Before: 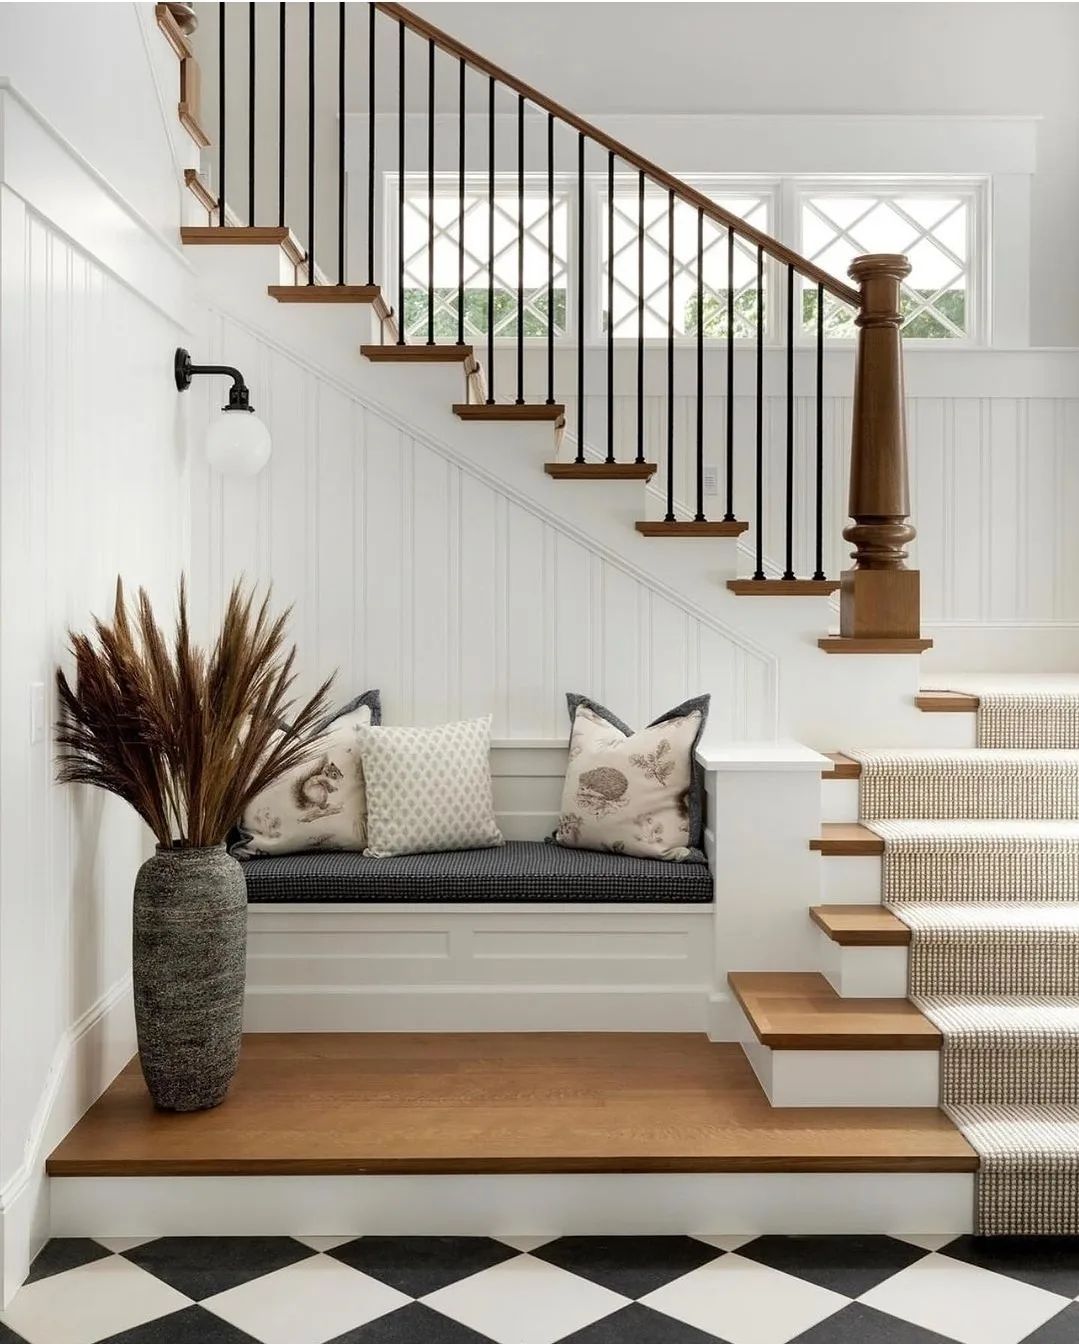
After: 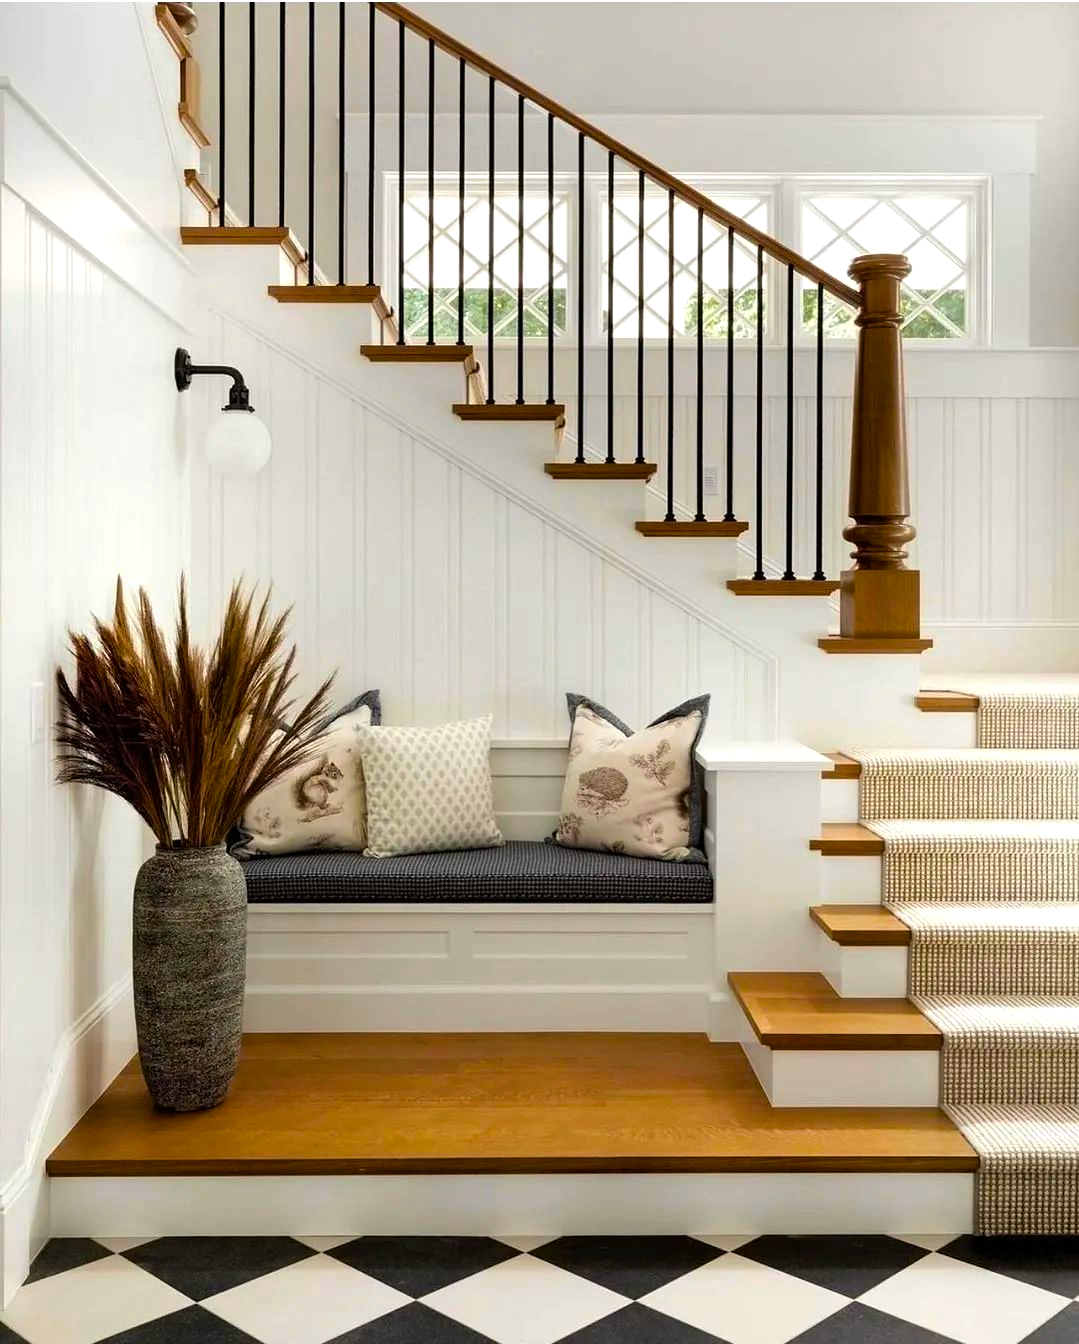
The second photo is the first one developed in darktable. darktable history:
color balance rgb: power › chroma 0.232%, power › hue 61.07°, linear chroma grading › global chroma 8.913%, perceptual saturation grading › global saturation 25.653%, global vibrance 35.76%, contrast 9.482%
